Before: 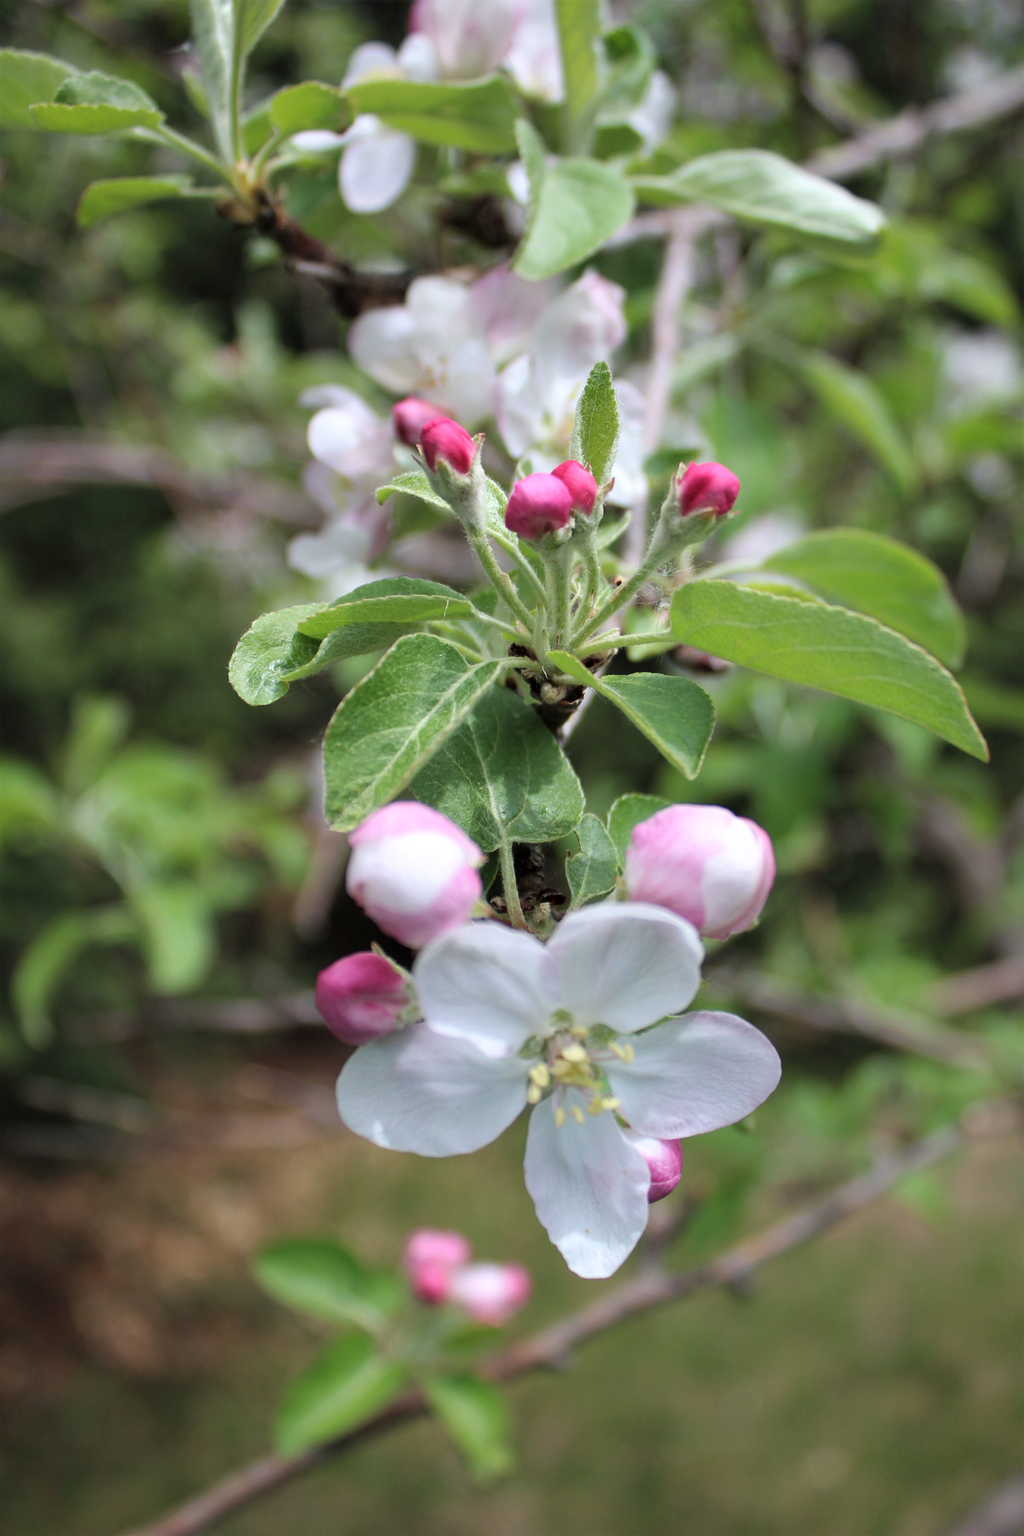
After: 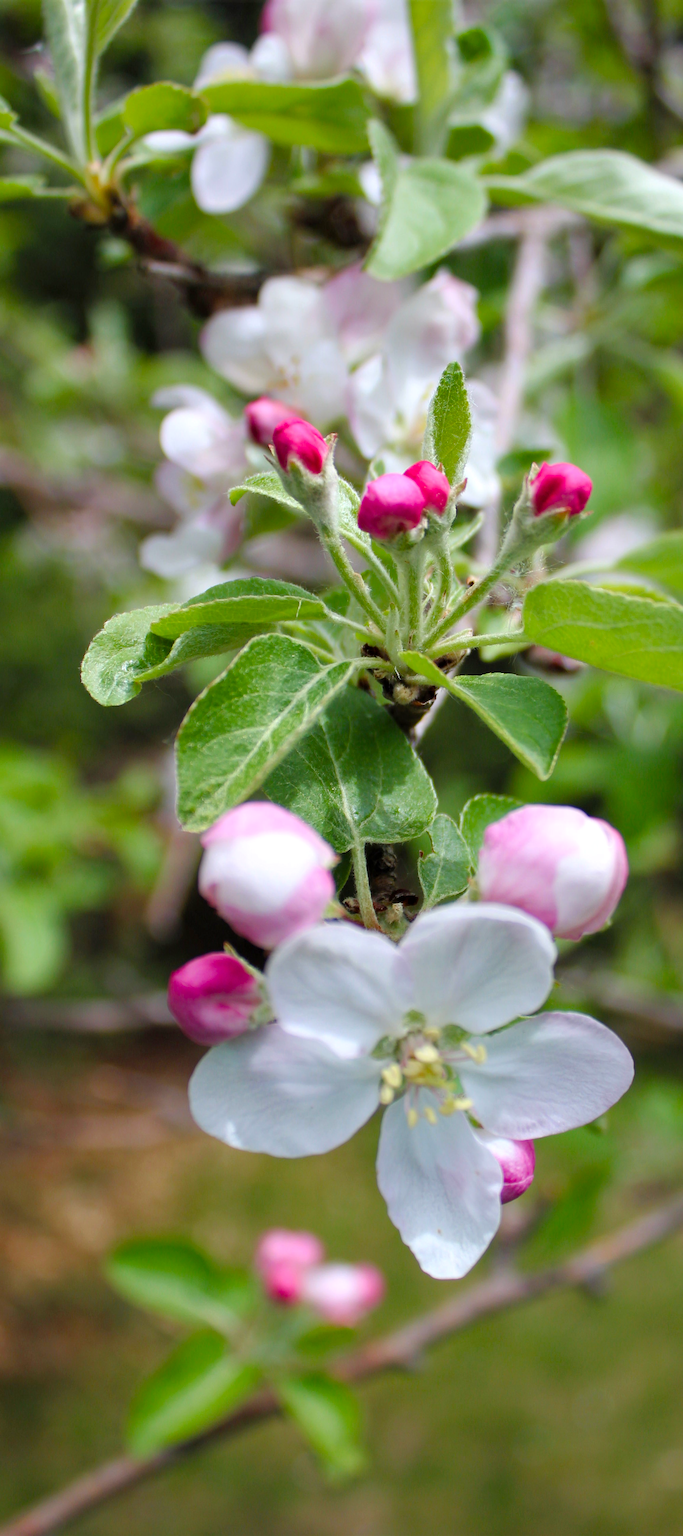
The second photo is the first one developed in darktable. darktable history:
color balance rgb: perceptual saturation grading › global saturation 23.749%, perceptual saturation grading › highlights -23.834%, perceptual saturation grading › mid-tones 24.329%, perceptual saturation grading › shadows 41.144%, perceptual brilliance grading › global brilliance 3.016%, perceptual brilliance grading › highlights -2.419%, perceptual brilliance grading › shadows 2.644%
crop and rotate: left 14.456%, right 18.806%
